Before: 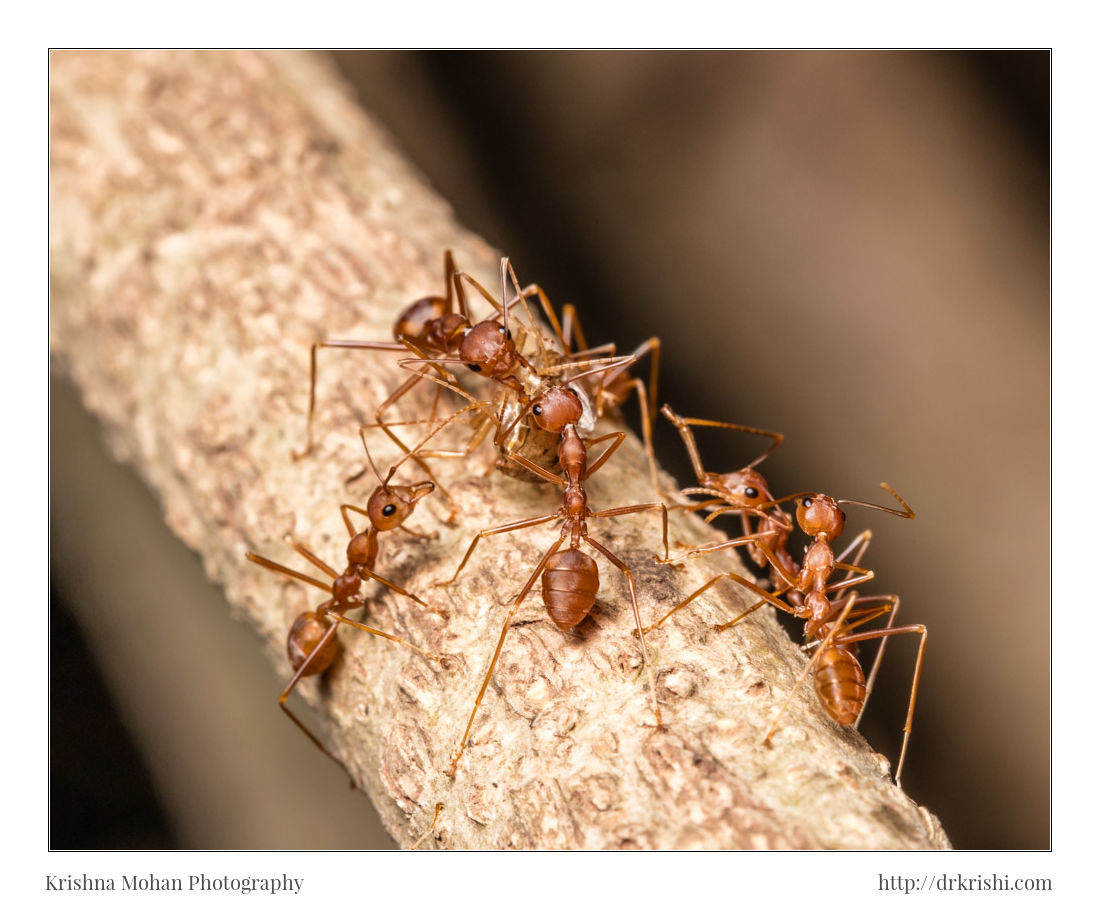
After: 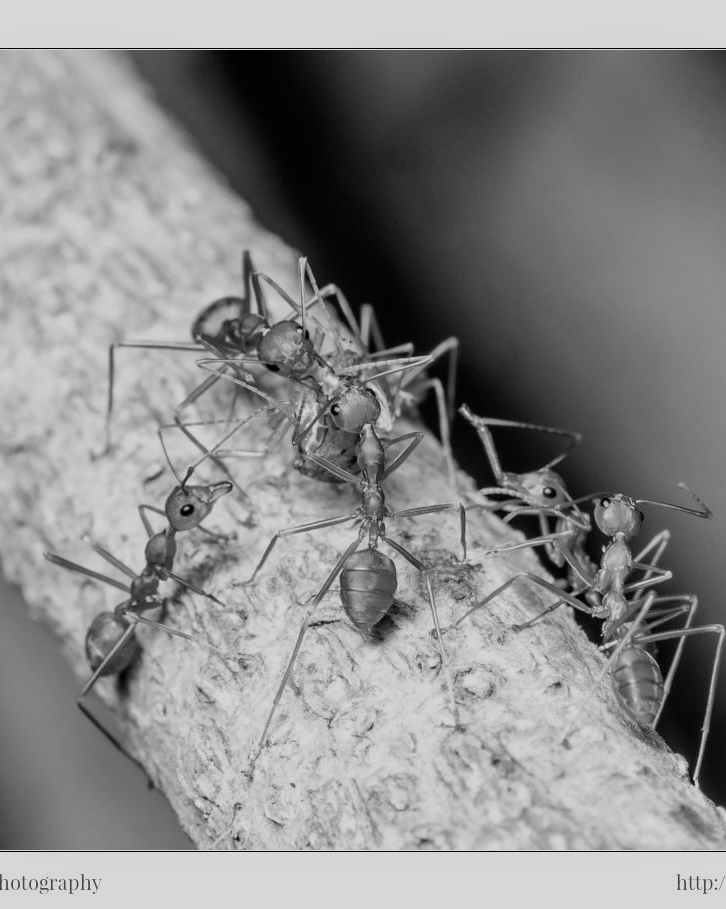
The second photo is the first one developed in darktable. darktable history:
monochrome: on, module defaults
tone equalizer: on, module defaults
filmic rgb: black relative exposure -7.65 EV, white relative exposure 4.56 EV, hardness 3.61, contrast 1.05
crop and rotate: left 18.442%, right 15.508%
velvia: on, module defaults
color contrast: green-magenta contrast 1.2, blue-yellow contrast 1.2
